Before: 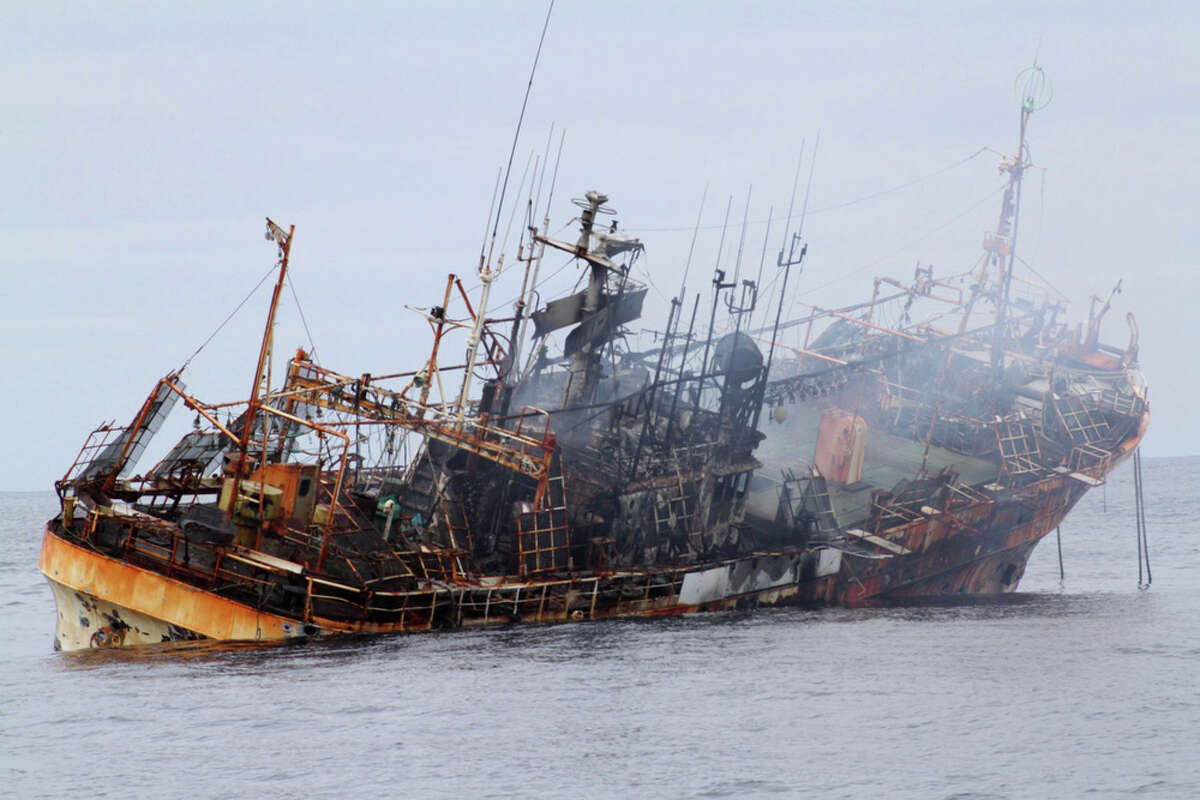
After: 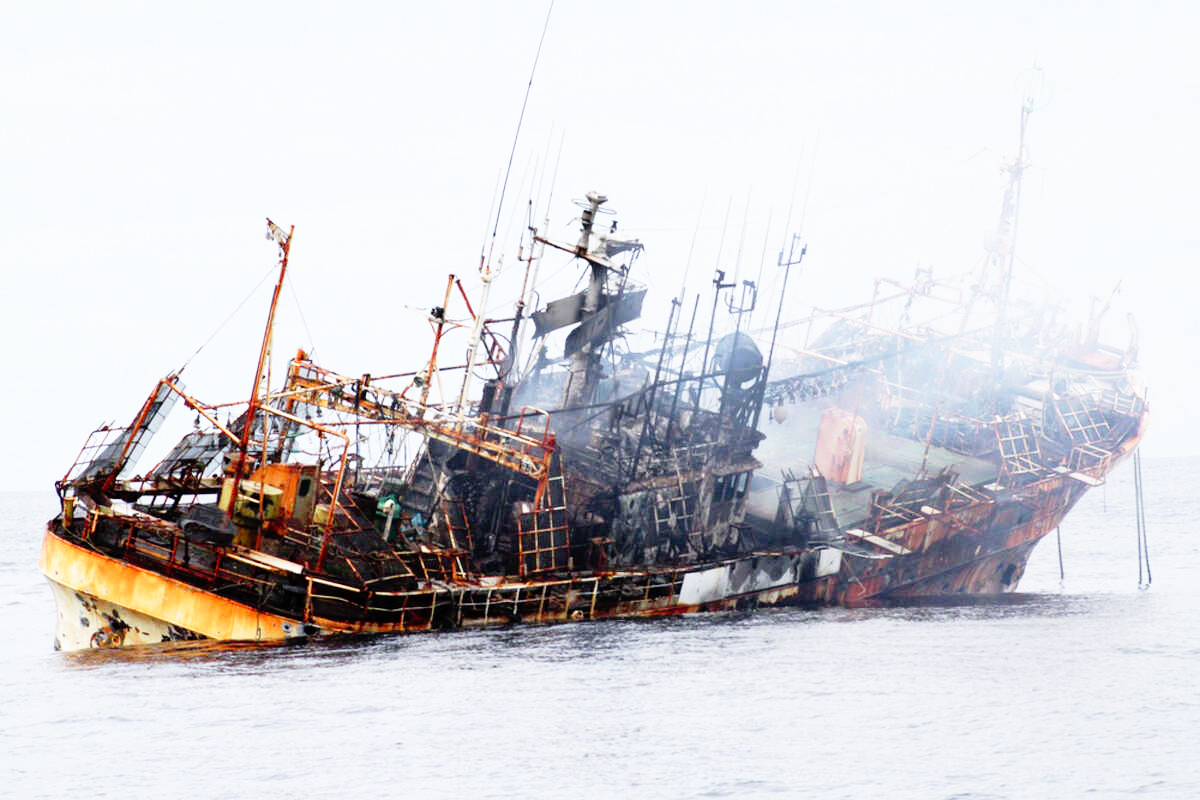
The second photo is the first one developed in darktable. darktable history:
base curve: curves: ch0 [(0, 0) (0.012, 0.01) (0.073, 0.168) (0.31, 0.711) (0.645, 0.957) (1, 1)], exposure shift 0.01, preserve colors none
